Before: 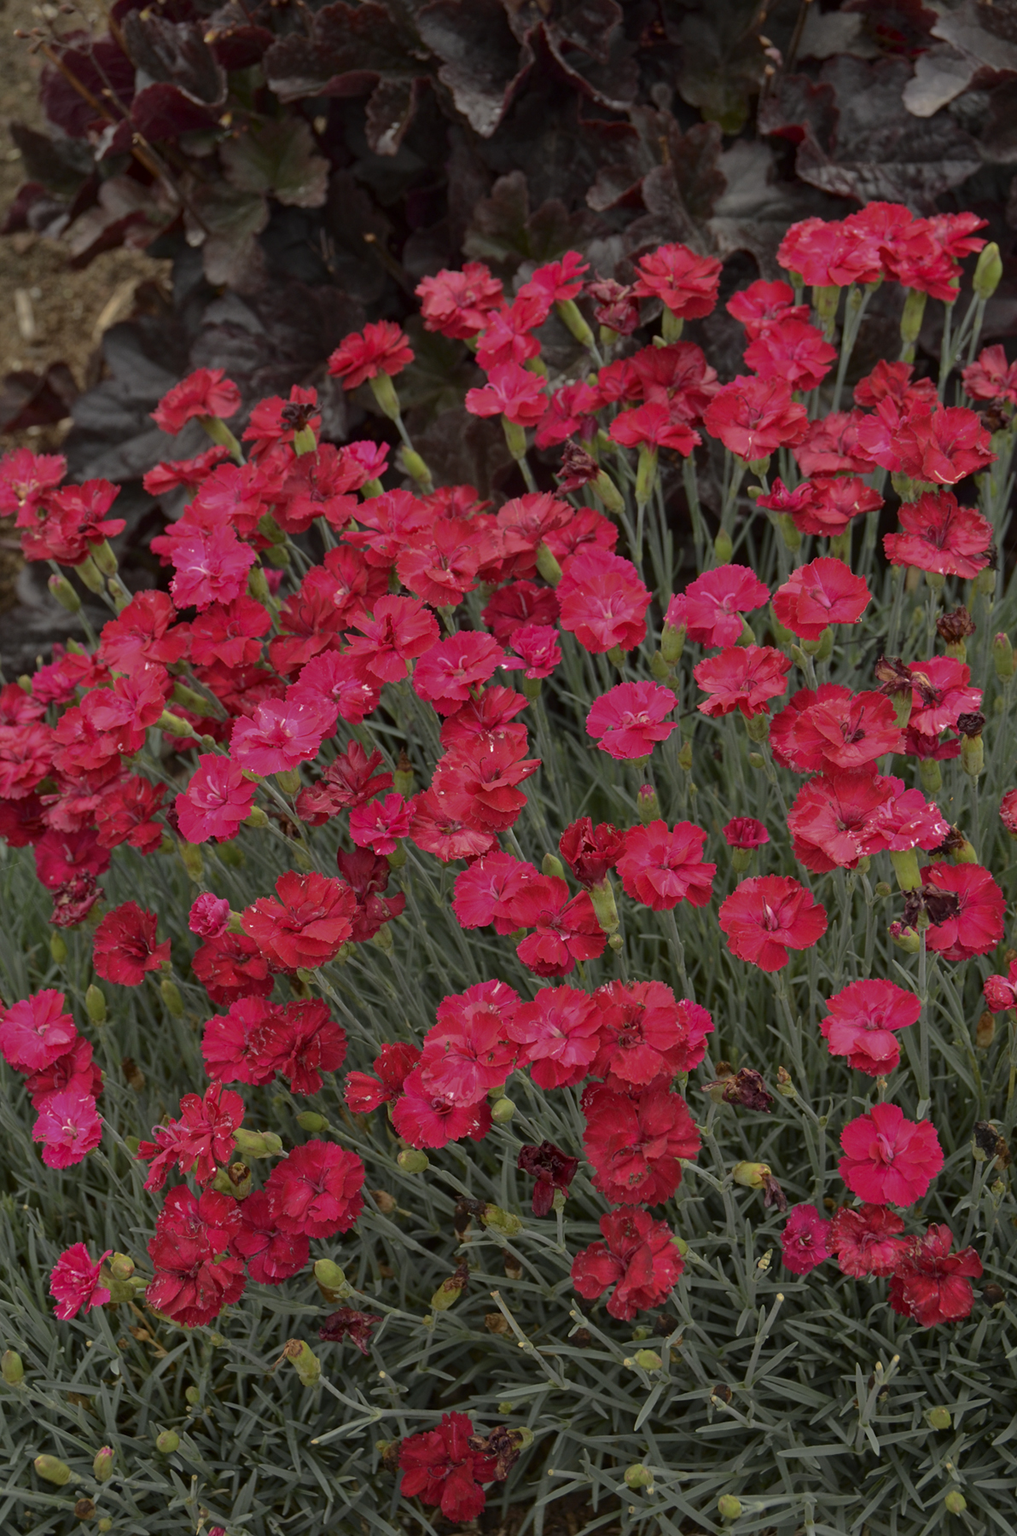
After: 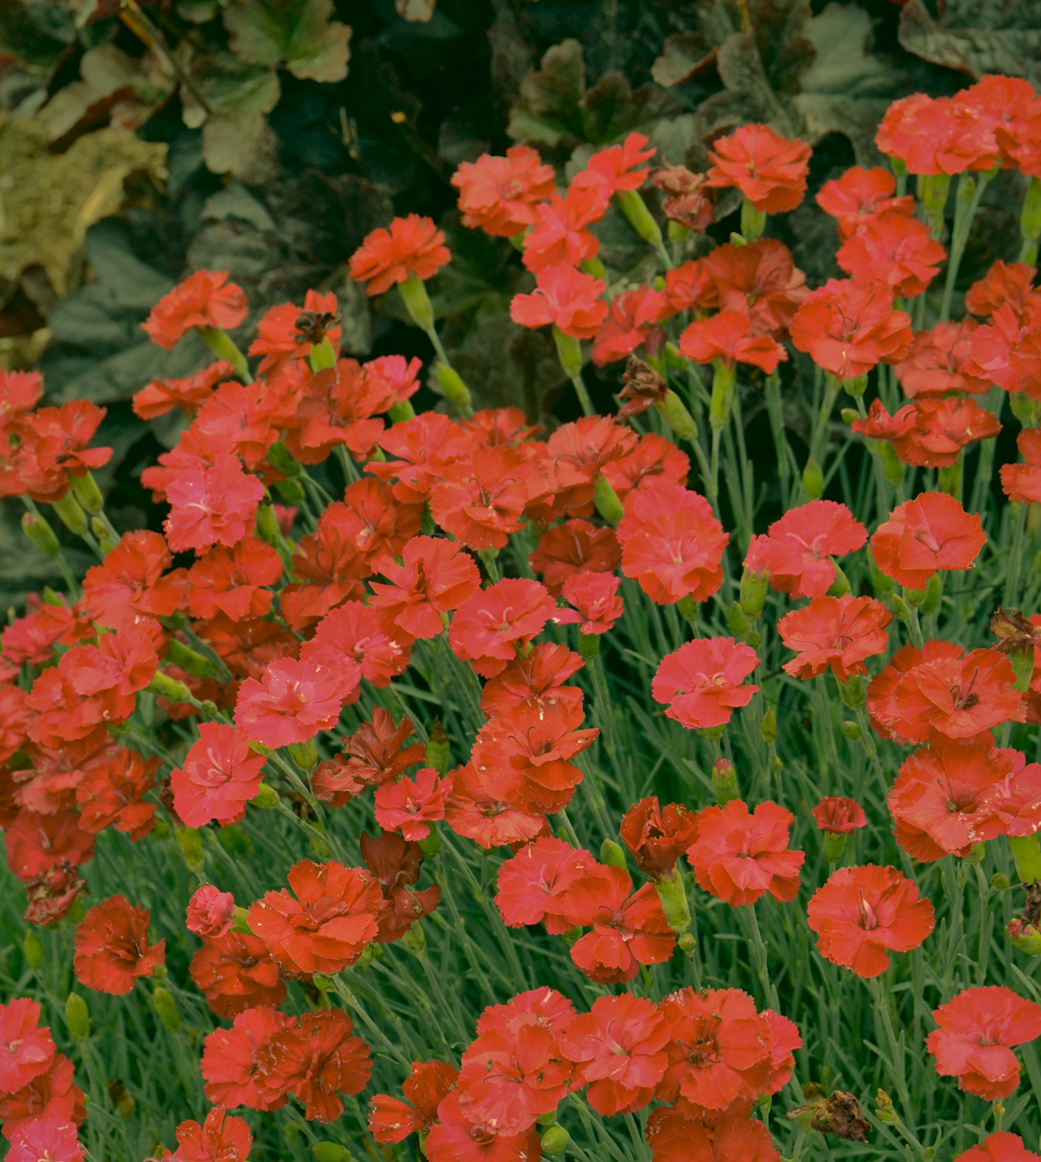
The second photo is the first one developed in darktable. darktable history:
crop: left 3.015%, top 8.969%, right 9.647%, bottom 26.457%
color correction: highlights a* 5.62, highlights b* 33.57, shadows a* -25.86, shadows b* 4.02
contrast brightness saturation: saturation -0.04
shadows and highlights: shadows 60, highlights -60
